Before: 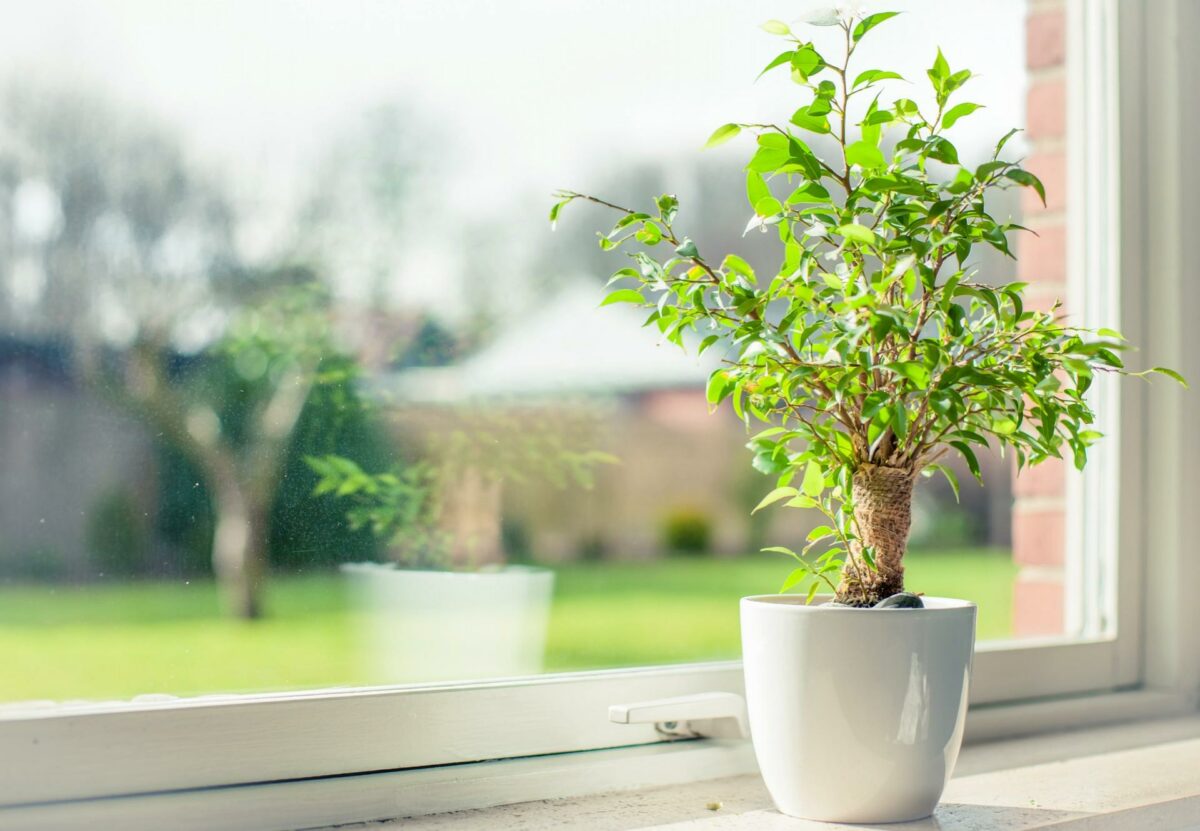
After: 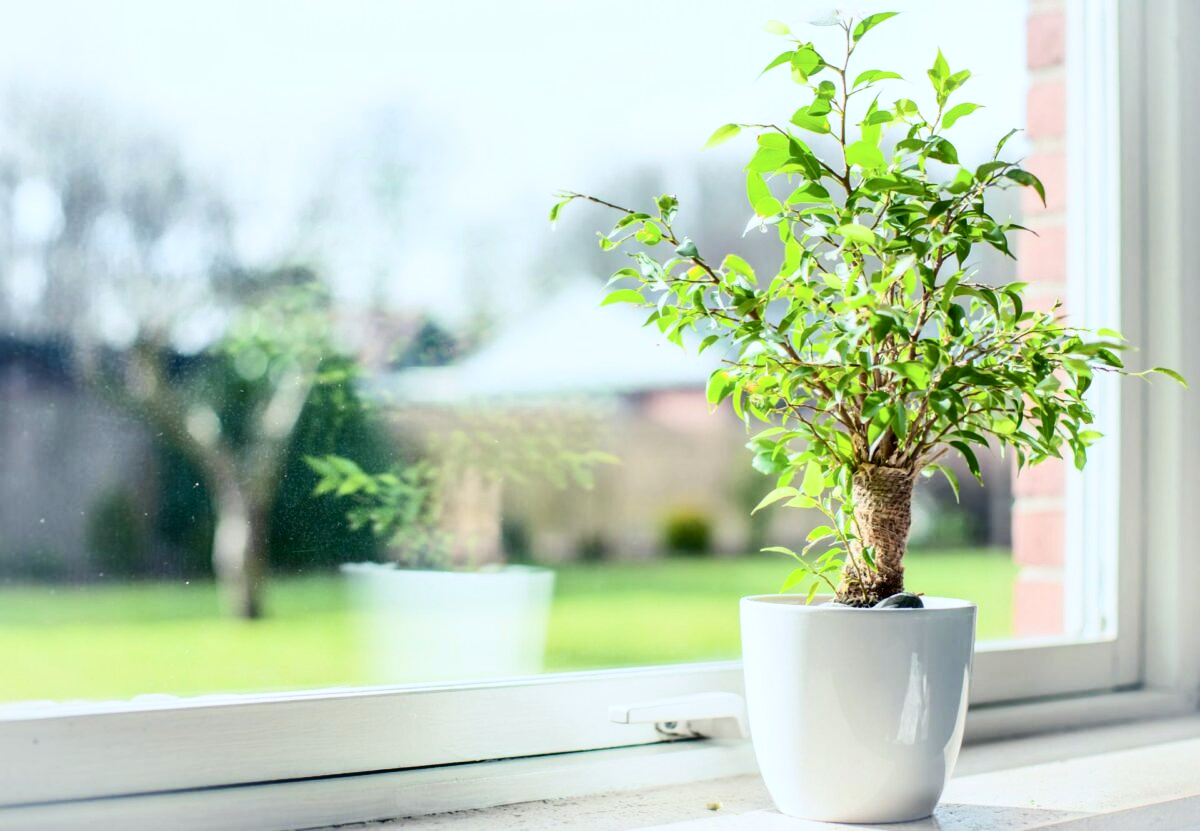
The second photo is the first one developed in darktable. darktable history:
white balance: red 0.954, blue 1.079
contrast brightness saturation: contrast 0.28
